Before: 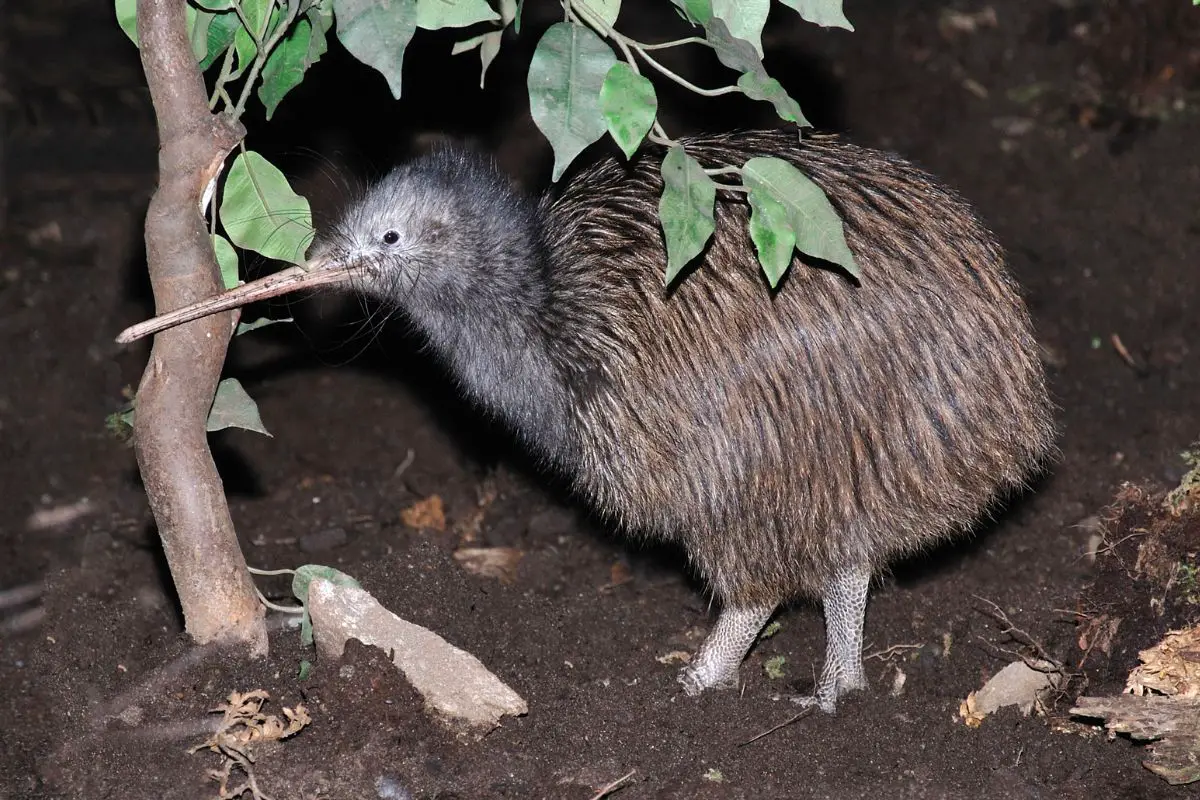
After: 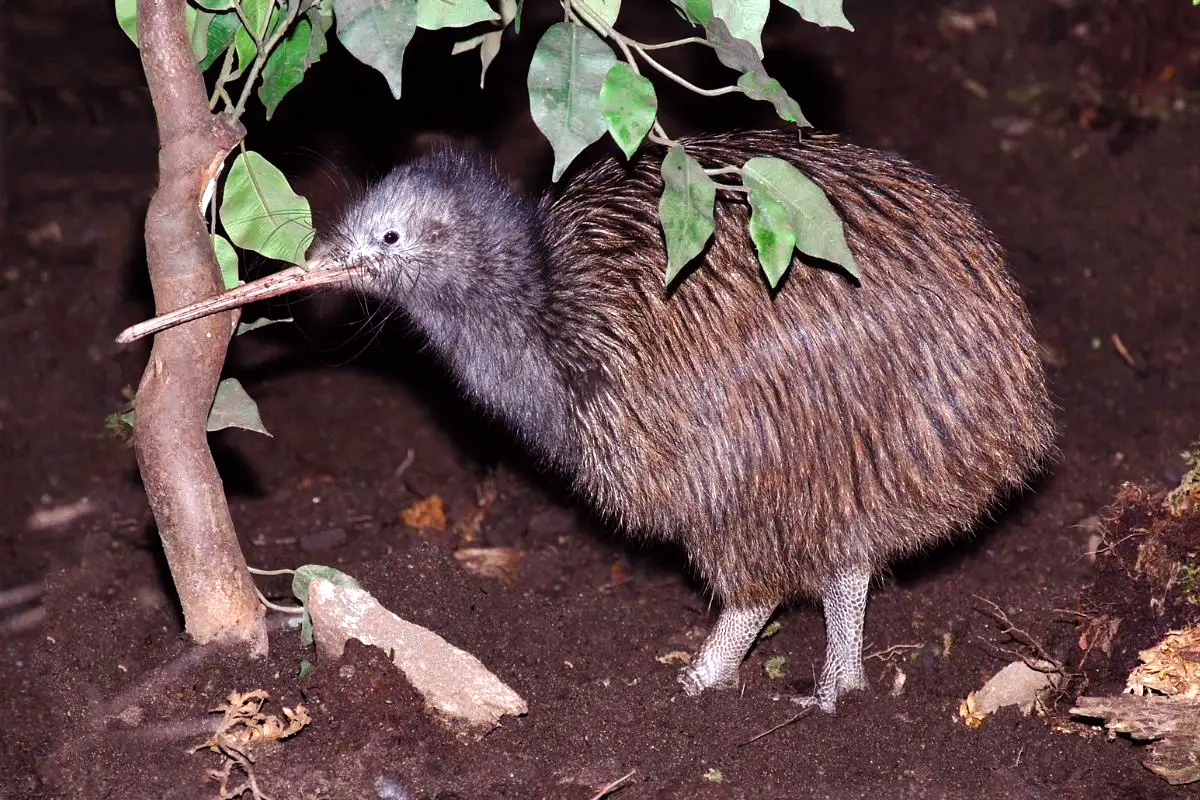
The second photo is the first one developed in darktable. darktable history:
color balance rgb: power › luminance -7.678%, power › chroma 1.317%, power › hue 330.54°, linear chroma grading › global chroma 15.252%, perceptual saturation grading › global saturation 15.51%, perceptual saturation grading › highlights -19.189%, perceptual saturation grading › shadows 19.712%, perceptual brilliance grading › global brilliance 10.965%, global vibrance 9.585%
